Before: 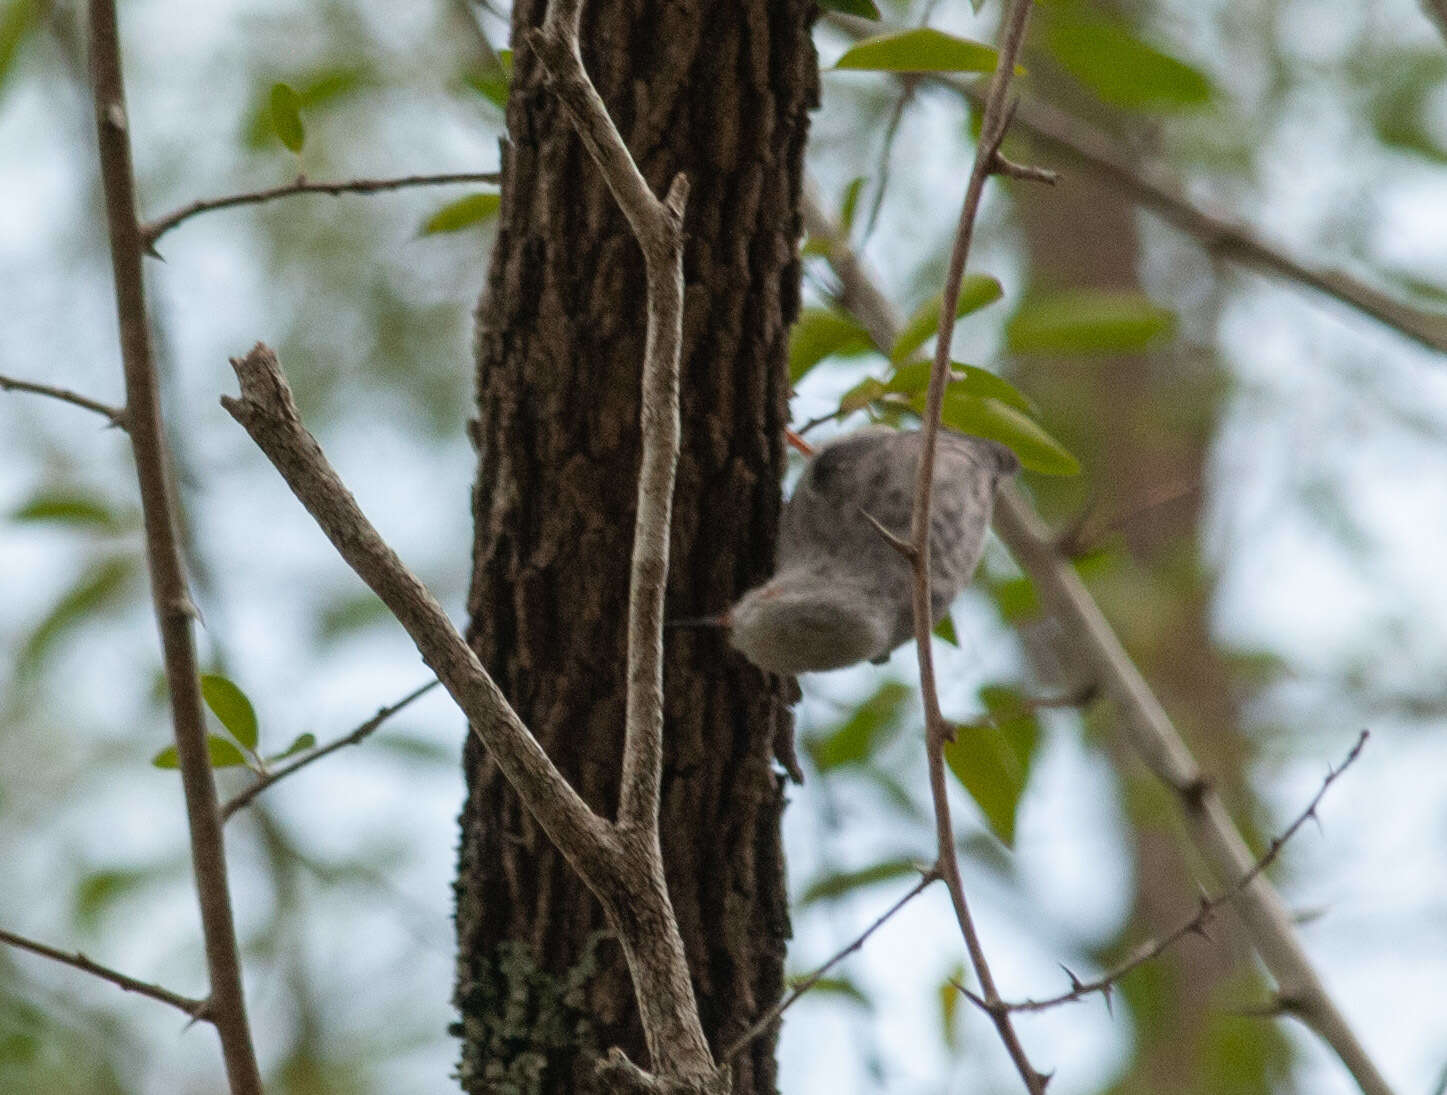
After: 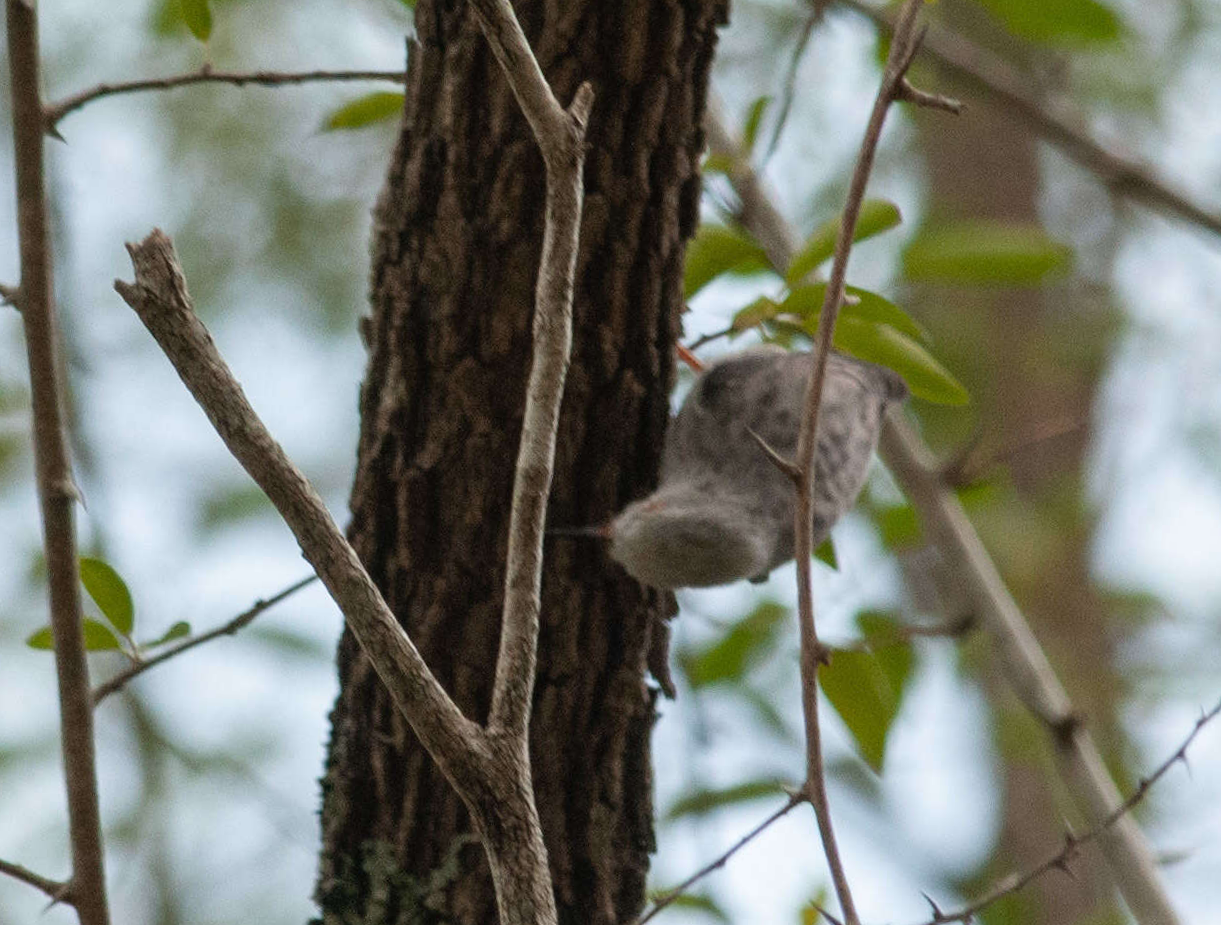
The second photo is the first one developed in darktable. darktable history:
crop and rotate: angle -3.09°, left 5.064%, top 5.231%, right 4.659%, bottom 4.329%
